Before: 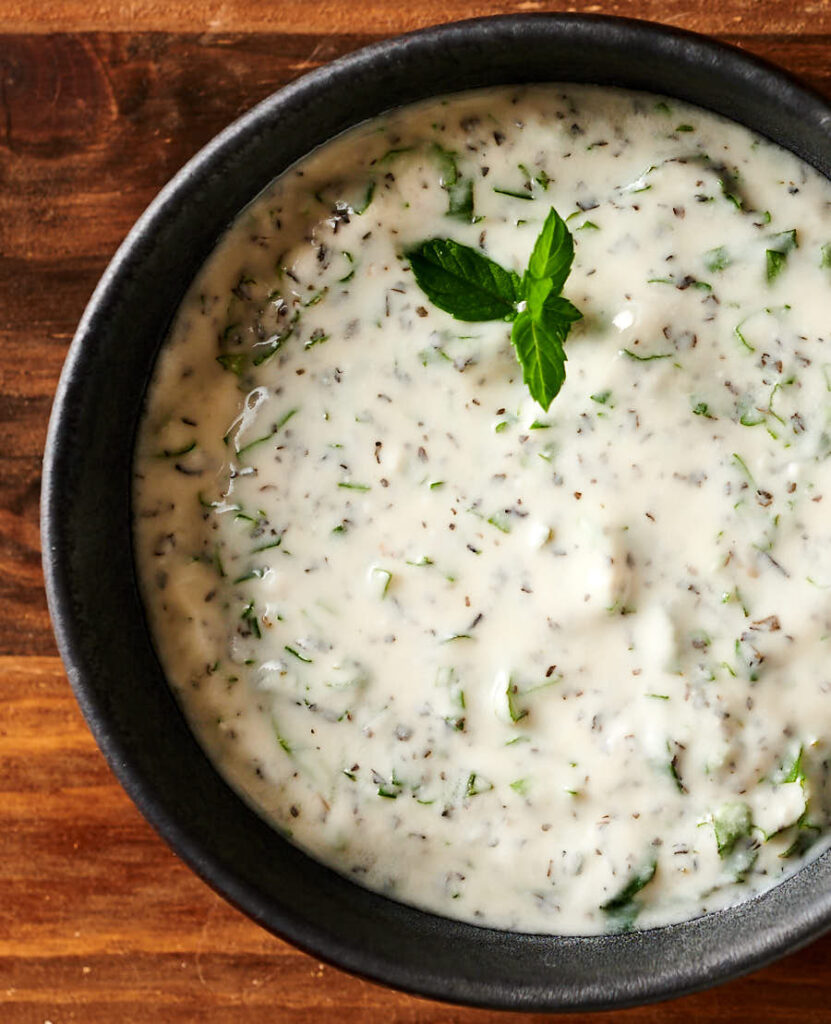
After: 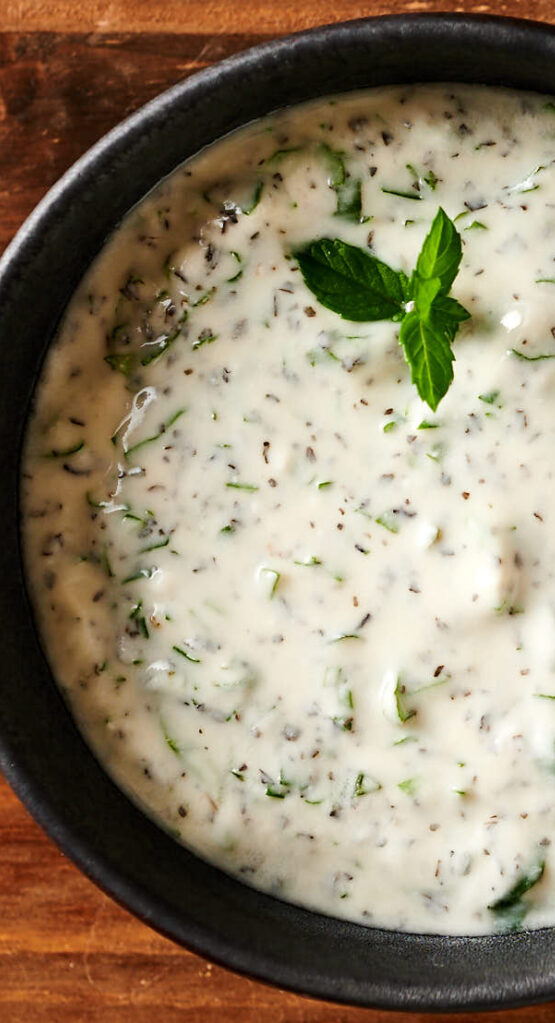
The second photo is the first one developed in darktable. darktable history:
tone equalizer: on, module defaults
crop and rotate: left 13.558%, right 19.564%
